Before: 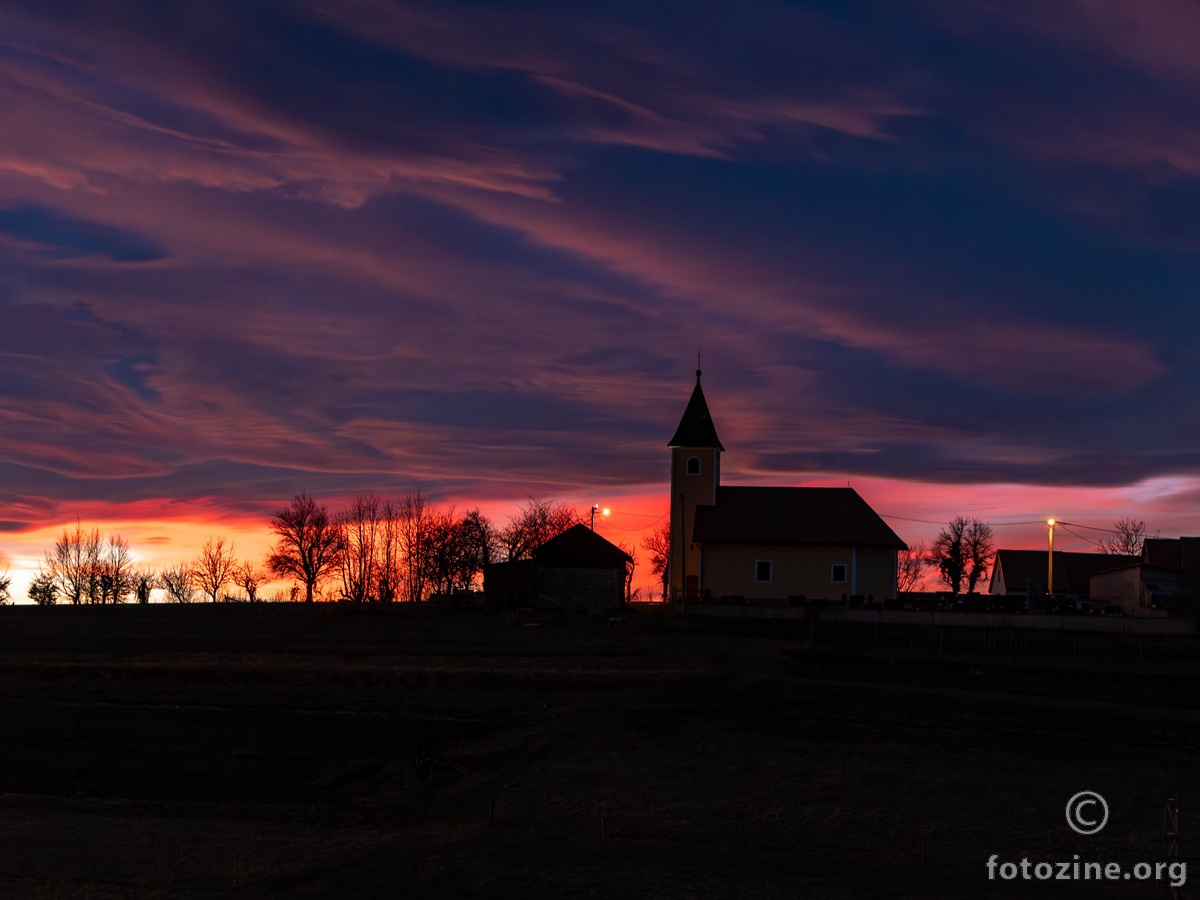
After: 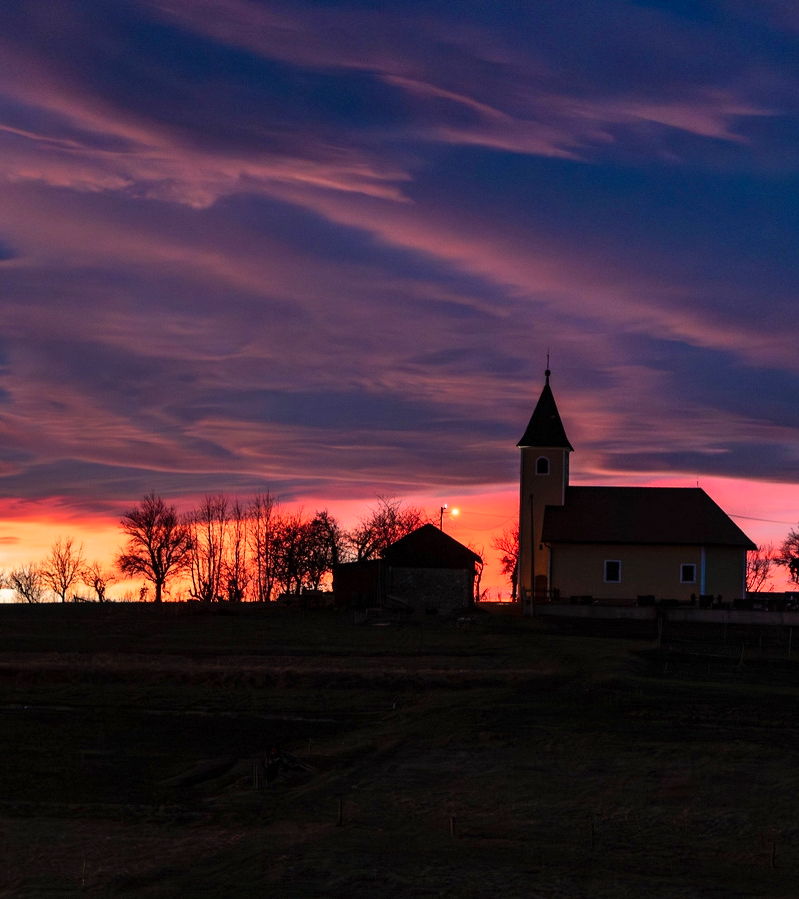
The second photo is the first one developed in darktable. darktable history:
shadows and highlights: soften with gaussian
crop and rotate: left 12.648%, right 20.685%
